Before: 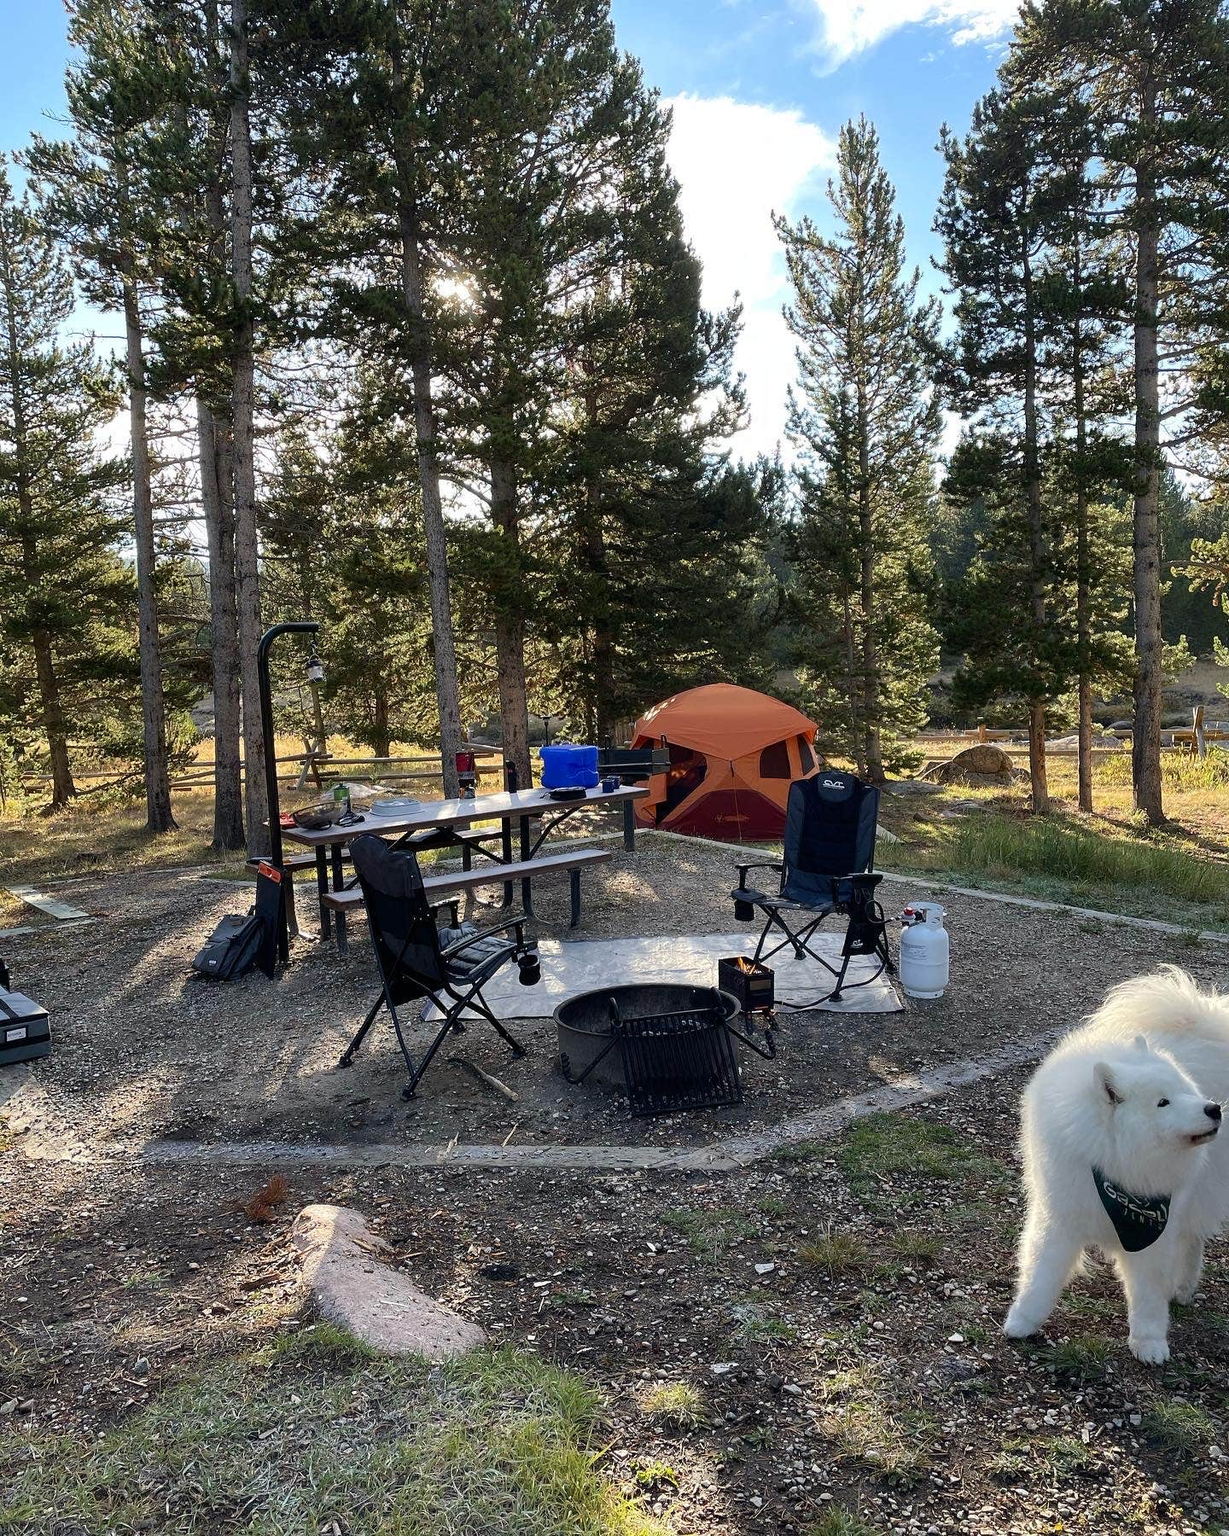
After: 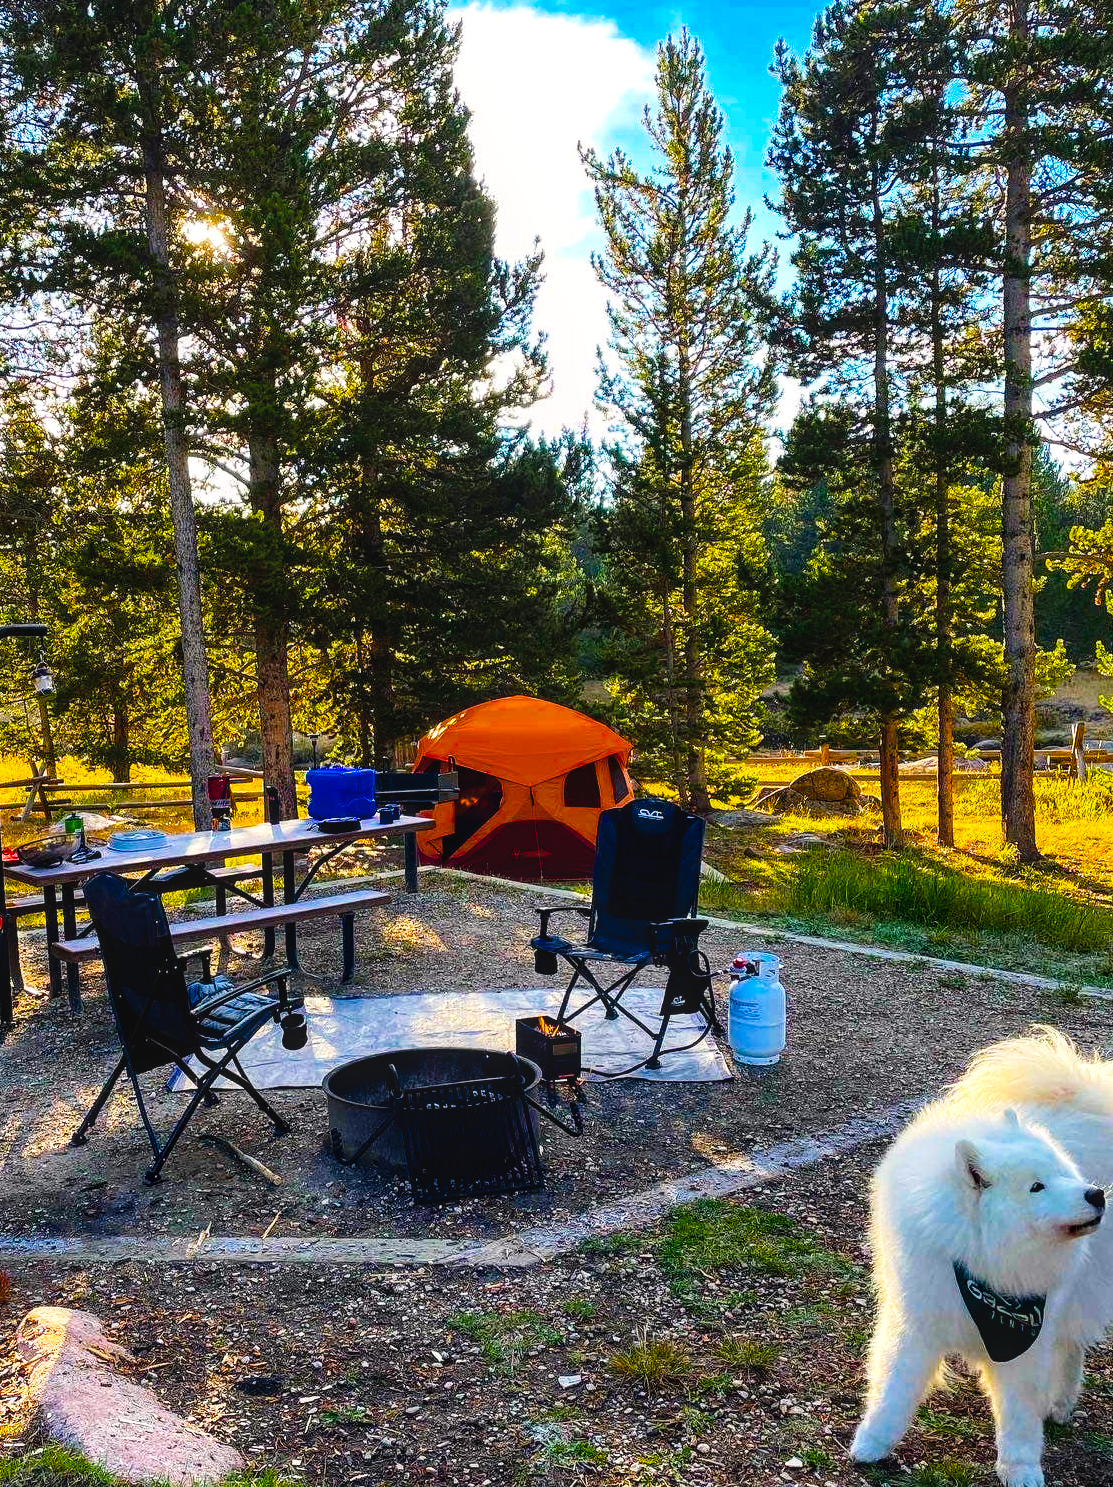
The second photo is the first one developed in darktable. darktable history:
tone curve: curves: ch0 [(0.001, 0.034) (0.115, 0.093) (0.251, 0.232) (0.382, 0.397) (0.652, 0.719) (0.802, 0.876) (1, 0.998)]; ch1 [(0, 0) (0.384, 0.324) (0.472, 0.466) (0.504, 0.5) (0.517, 0.533) (0.547, 0.564) (0.582, 0.628) (0.657, 0.727) (1, 1)]; ch2 [(0, 0) (0.278, 0.232) (0.5, 0.5) (0.531, 0.552) (0.61, 0.653) (1, 1)], preserve colors none
color balance rgb: highlights gain › luminance 6.794%, highlights gain › chroma 0.887%, highlights gain › hue 47.4°, linear chroma grading › shadows 16.935%, linear chroma grading › highlights 60.81%, linear chroma grading › global chroma 49.482%, perceptual saturation grading › global saturation 16.508%, global vibrance 15.919%, saturation formula JzAzBz (2021)
local contrast: on, module defaults
crop: left 22.672%, top 5.849%, bottom 11.525%
exposure: black level correction 0.001, exposure 0.144 EV, compensate highlight preservation false
